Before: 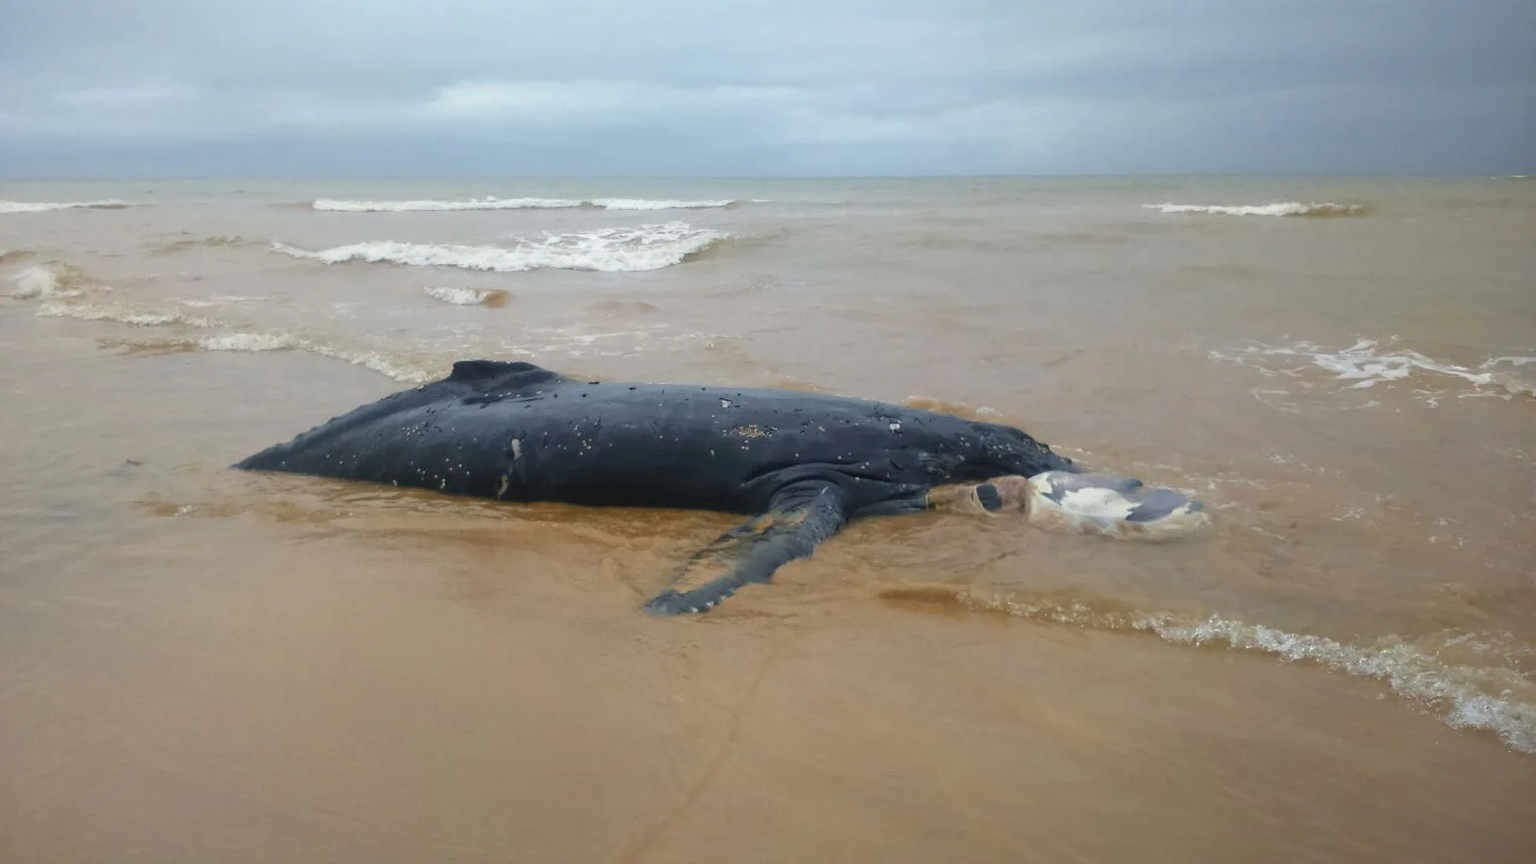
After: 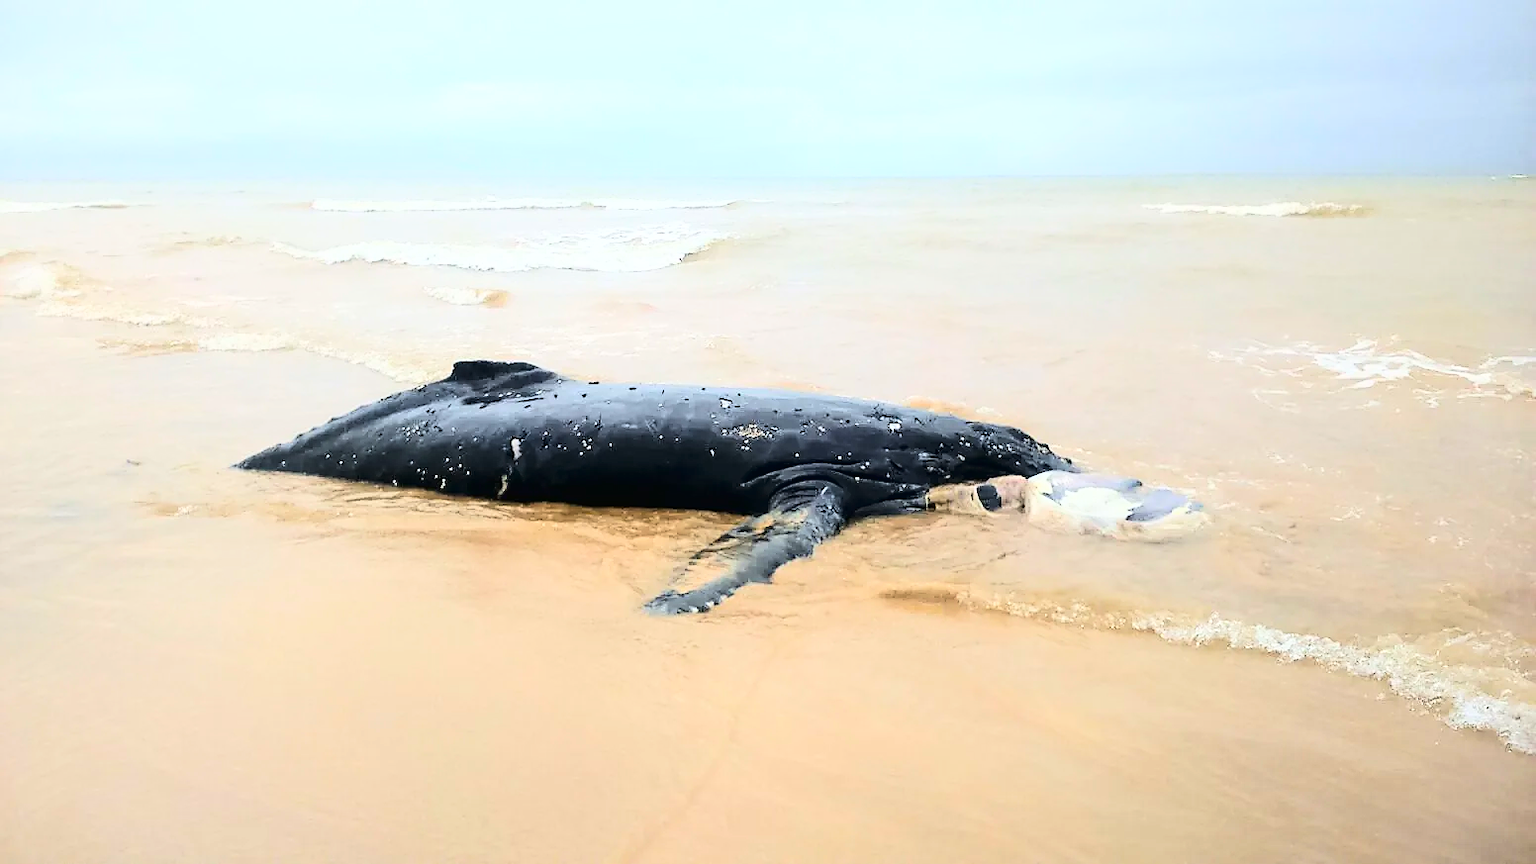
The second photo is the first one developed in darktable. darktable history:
sharpen: radius 1.361, amount 1.25, threshold 0.731
base curve: curves: ch0 [(0, 0) (0.007, 0.004) (0.027, 0.03) (0.046, 0.07) (0.207, 0.54) (0.442, 0.872) (0.673, 0.972) (1, 1)]
tone curve: curves: ch0 [(0, 0) (0.003, 0.016) (0.011, 0.016) (0.025, 0.016) (0.044, 0.016) (0.069, 0.016) (0.1, 0.026) (0.136, 0.047) (0.177, 0.088) (0.224, 0.14) (0.277, 0.2) (0.335, 0.276) (0.399, 0.37) (0.468, 0.47) (0.543, 0.583) (0.623, 0.698) (0.709, 0.779) (0.801, 0.858) (0.898, 0.929) (1, 1)], color space Lab, independent channels, preserve colors none
